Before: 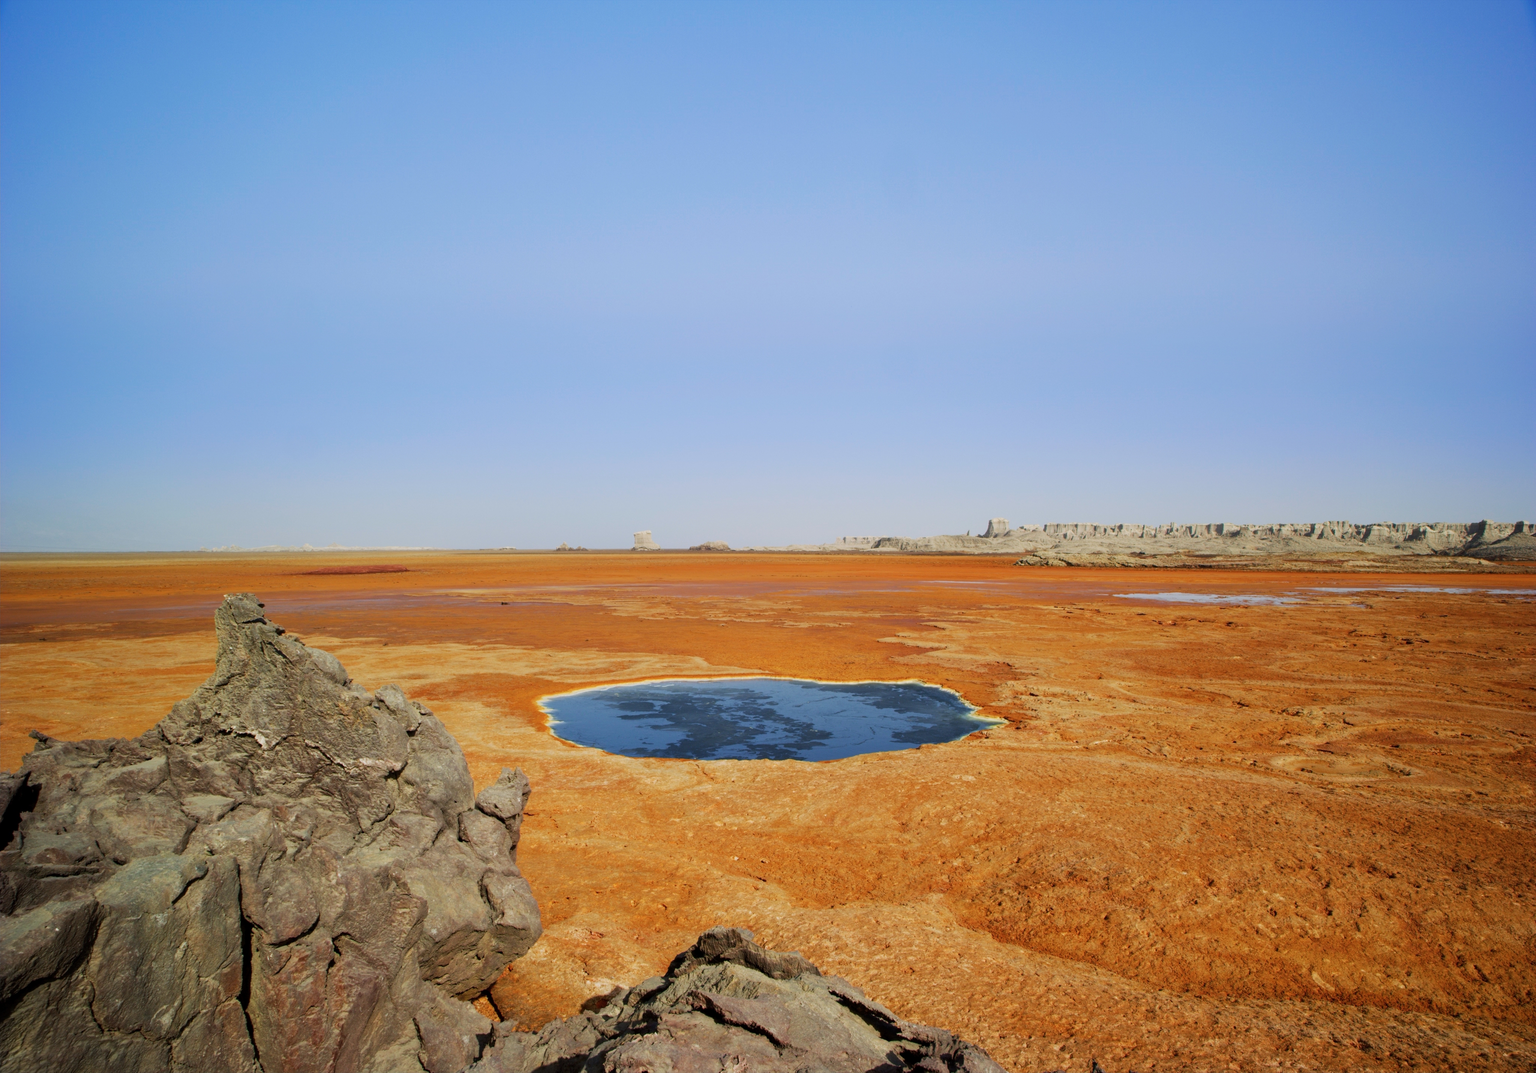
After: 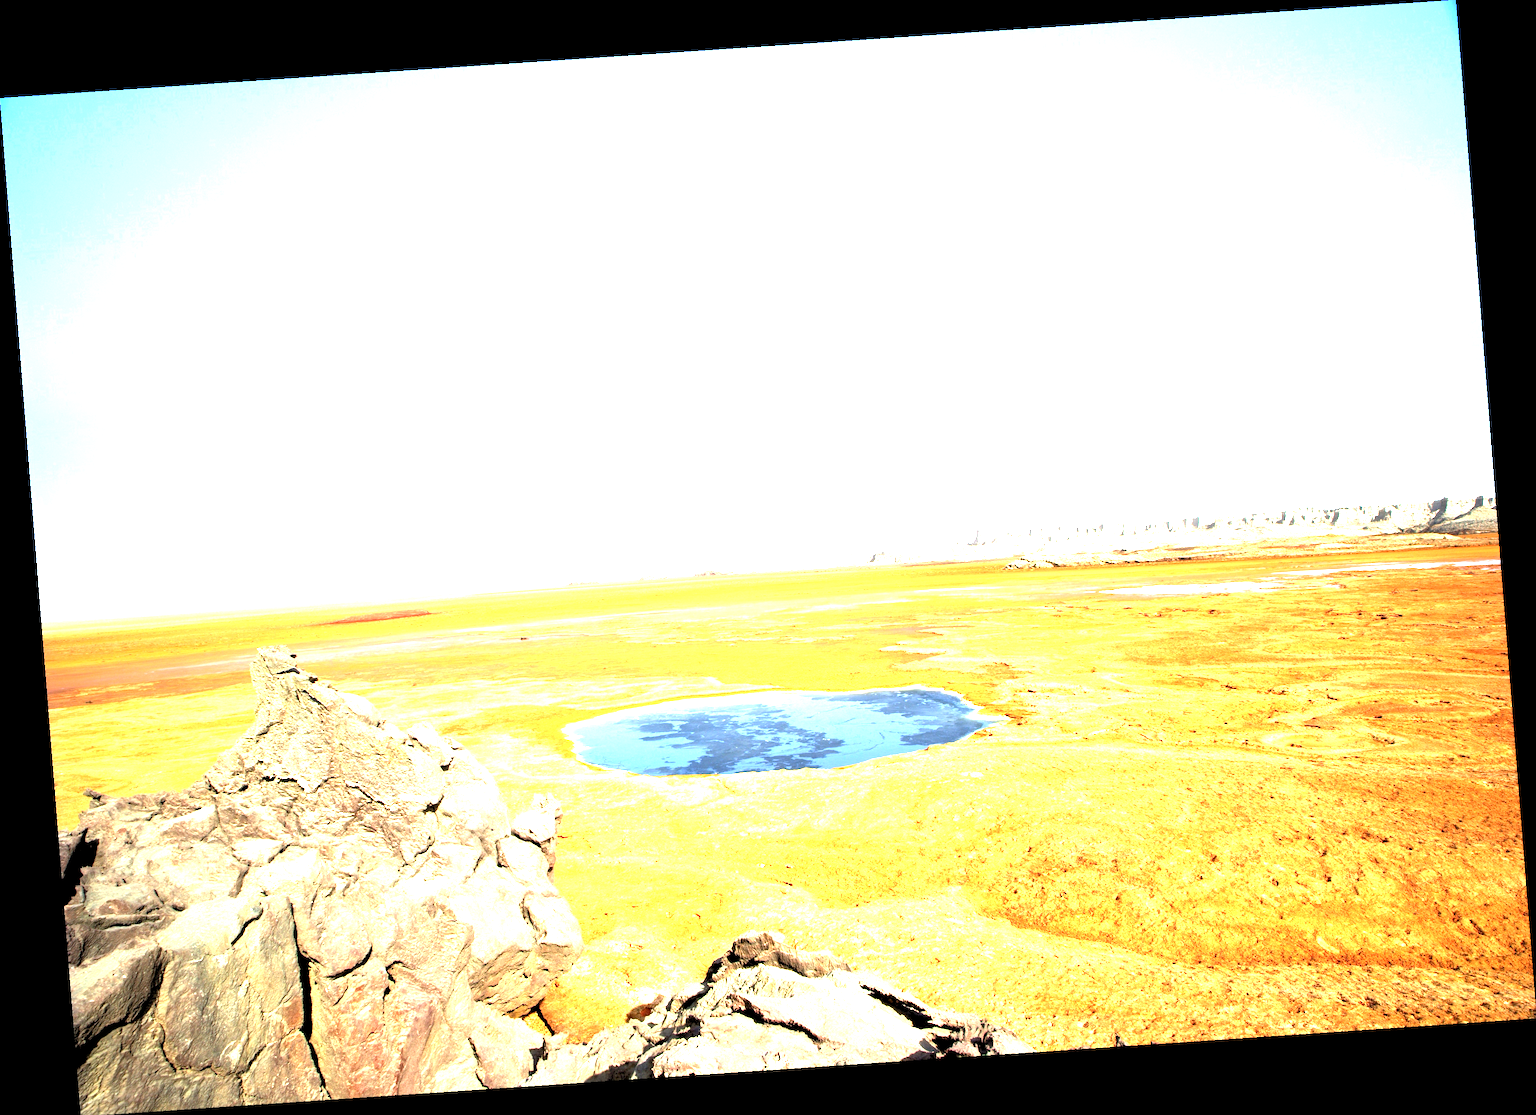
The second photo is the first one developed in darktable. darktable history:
exposure: black level correction 0.001, exposure 2.607 EV, compensate exposure bias true, compensate highlight preservation false
rotate and perspective: rotation -4.2°, shear 0.006, automatic cropping off
rgb levels: levels [[0.01, 0.419, 0.839], [0, 0.5, 1], [0, 0.5, 1]]
